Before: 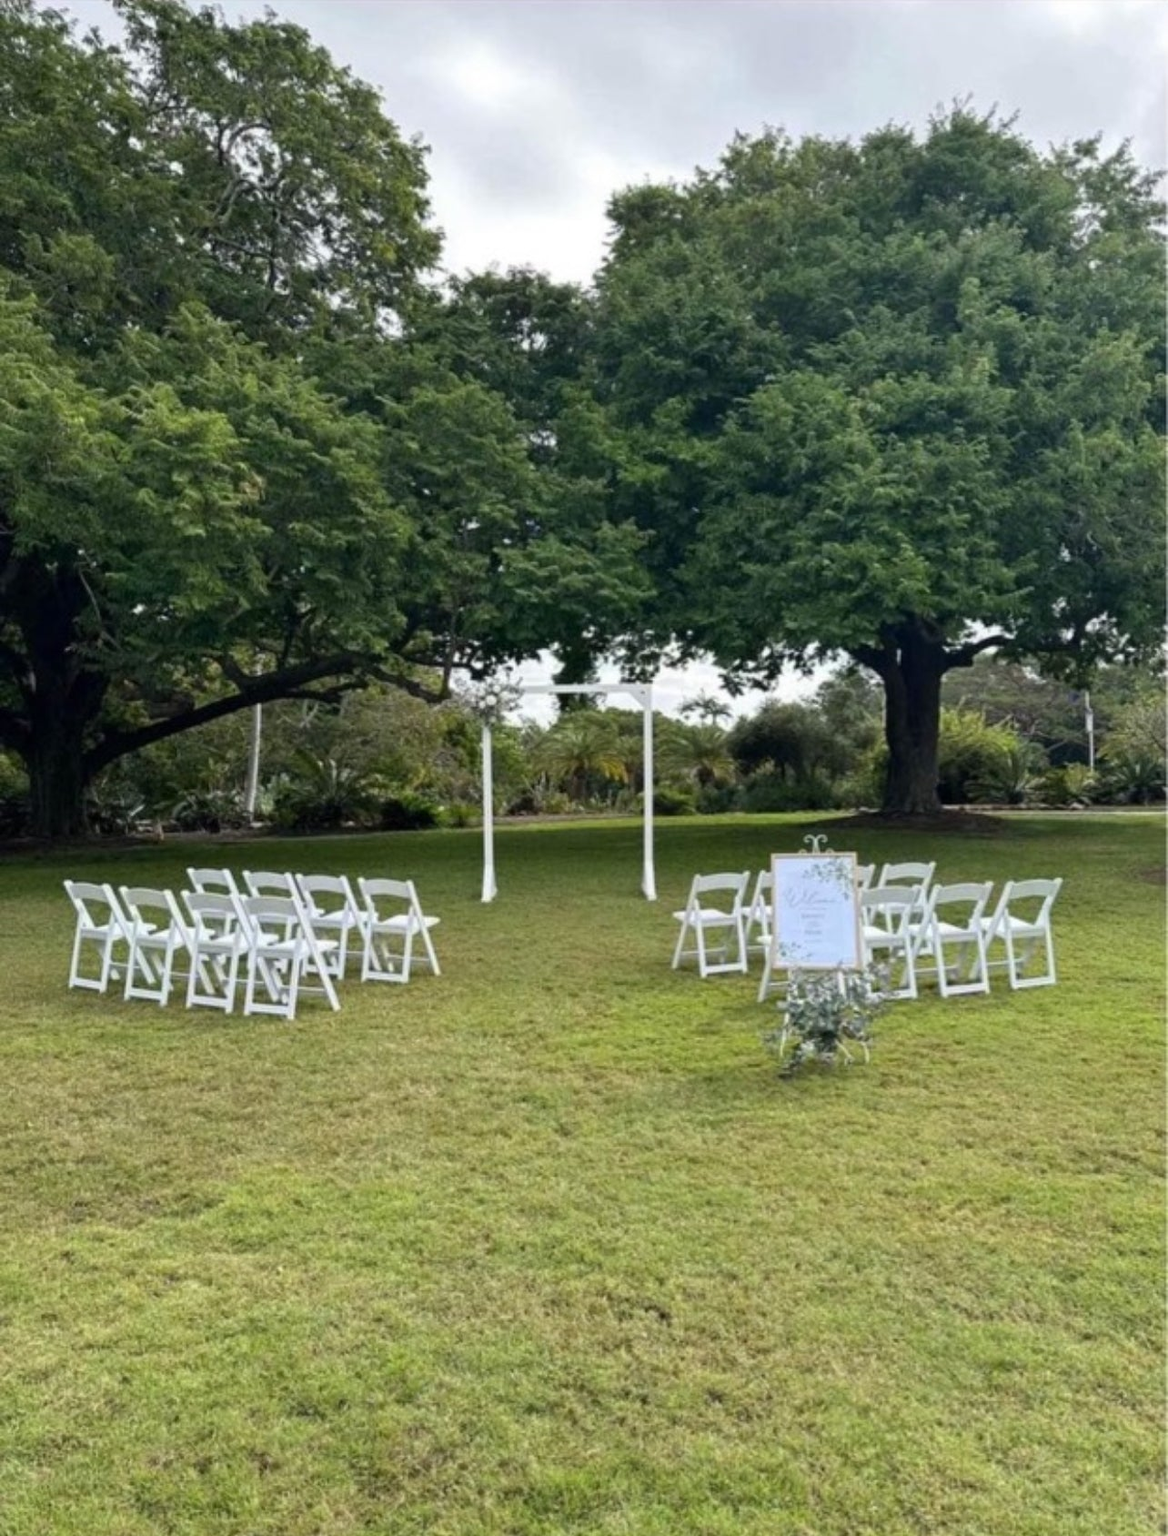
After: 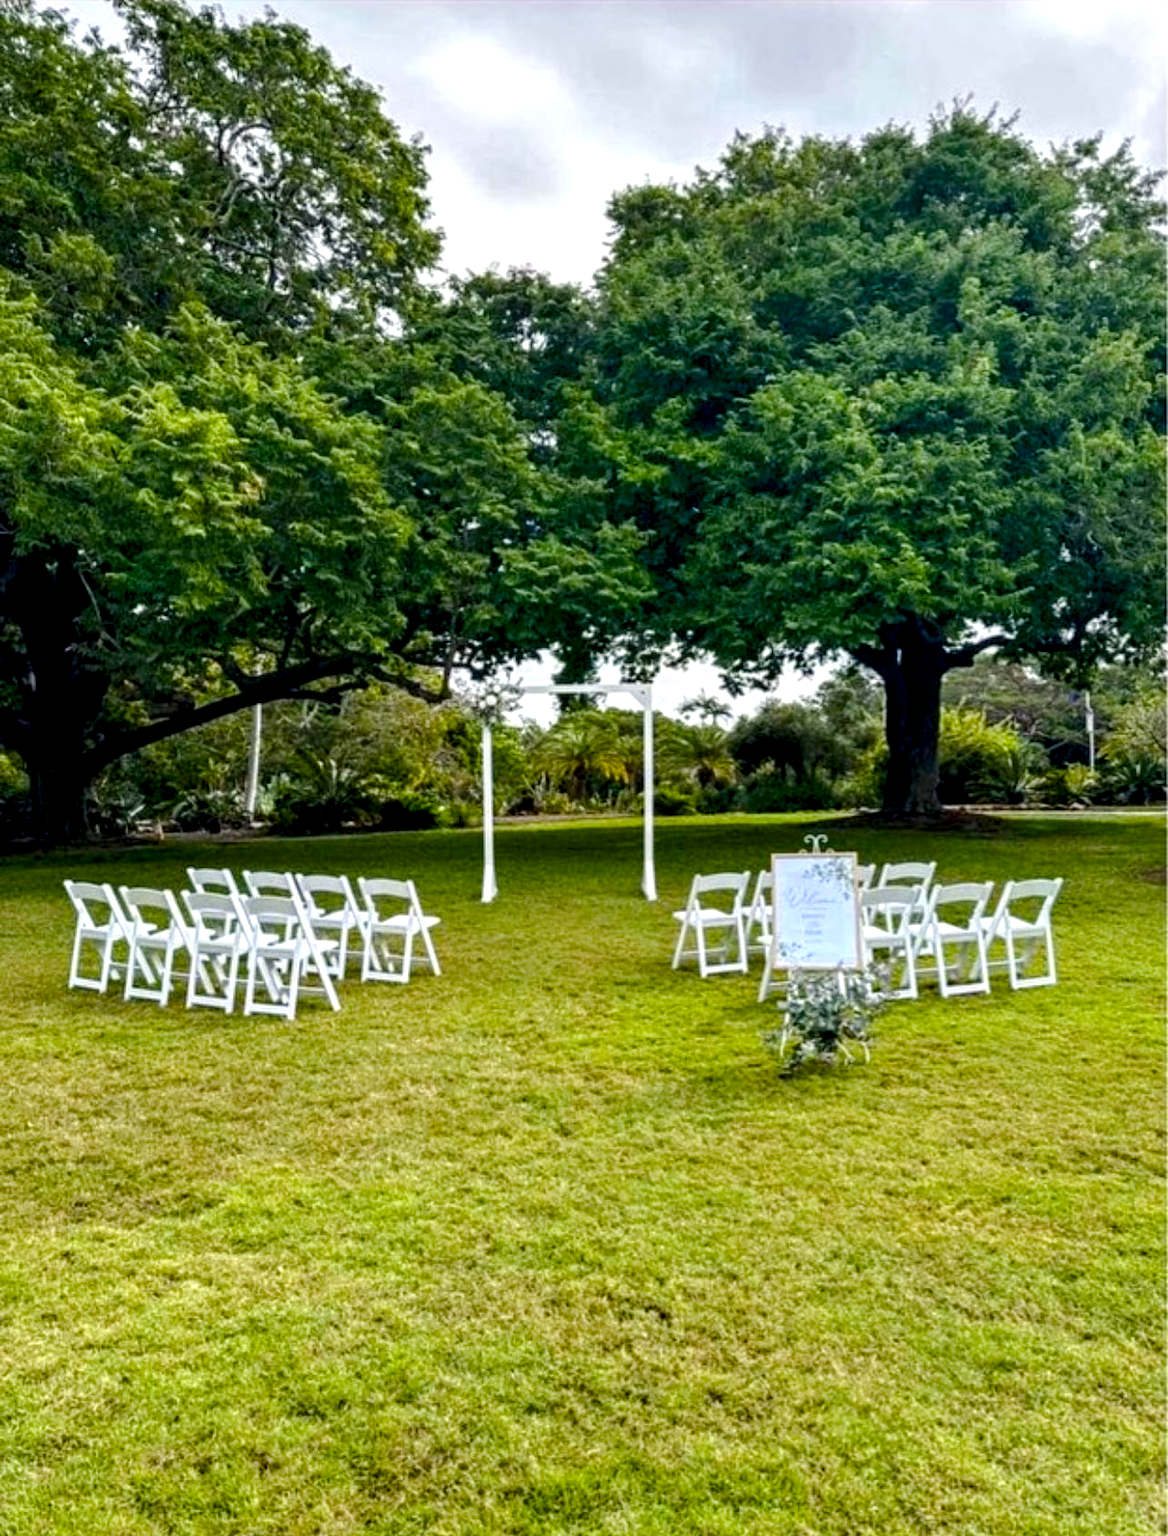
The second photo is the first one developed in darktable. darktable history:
local contrast: highlights 63%, shadows 53%, detail 169%, midtone range 0.508
color balance rgb: linear chroma grading › global chroma 24.81%, perceptual saturation grading › global saturation 20%, perceptual saturation grading › highlights -24.811%, perceptual saturation grading › shadows 49.321%, perceptual brilliance grading › mid-tones 9.375%, perceptual brilliance grading › shadows 14.627%
